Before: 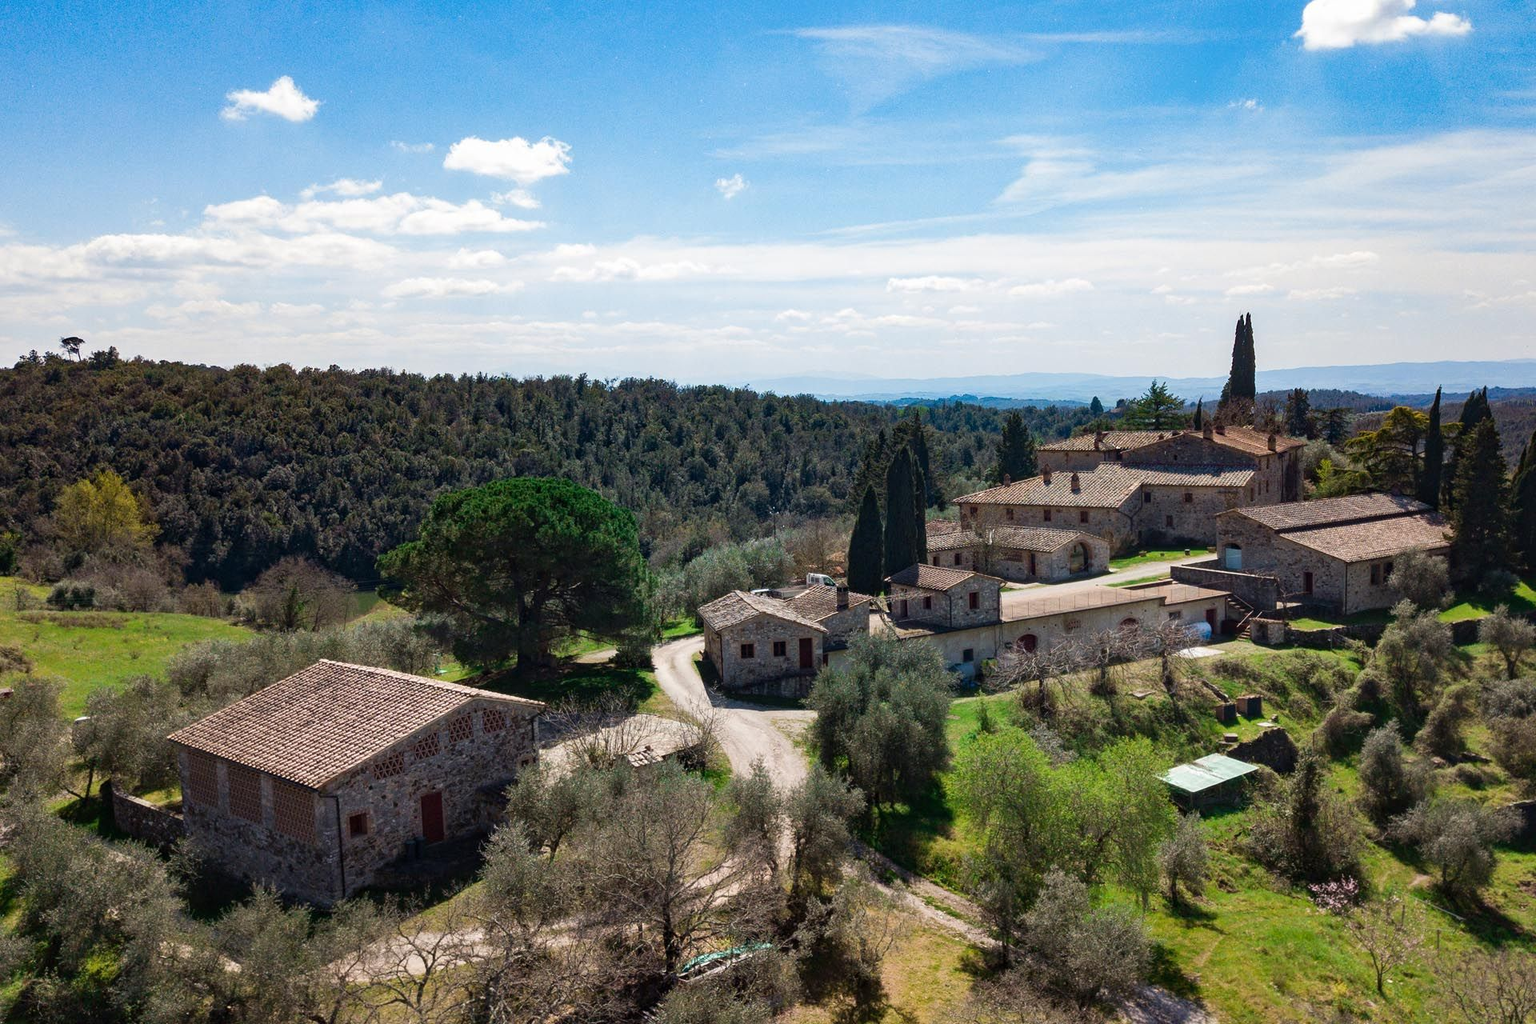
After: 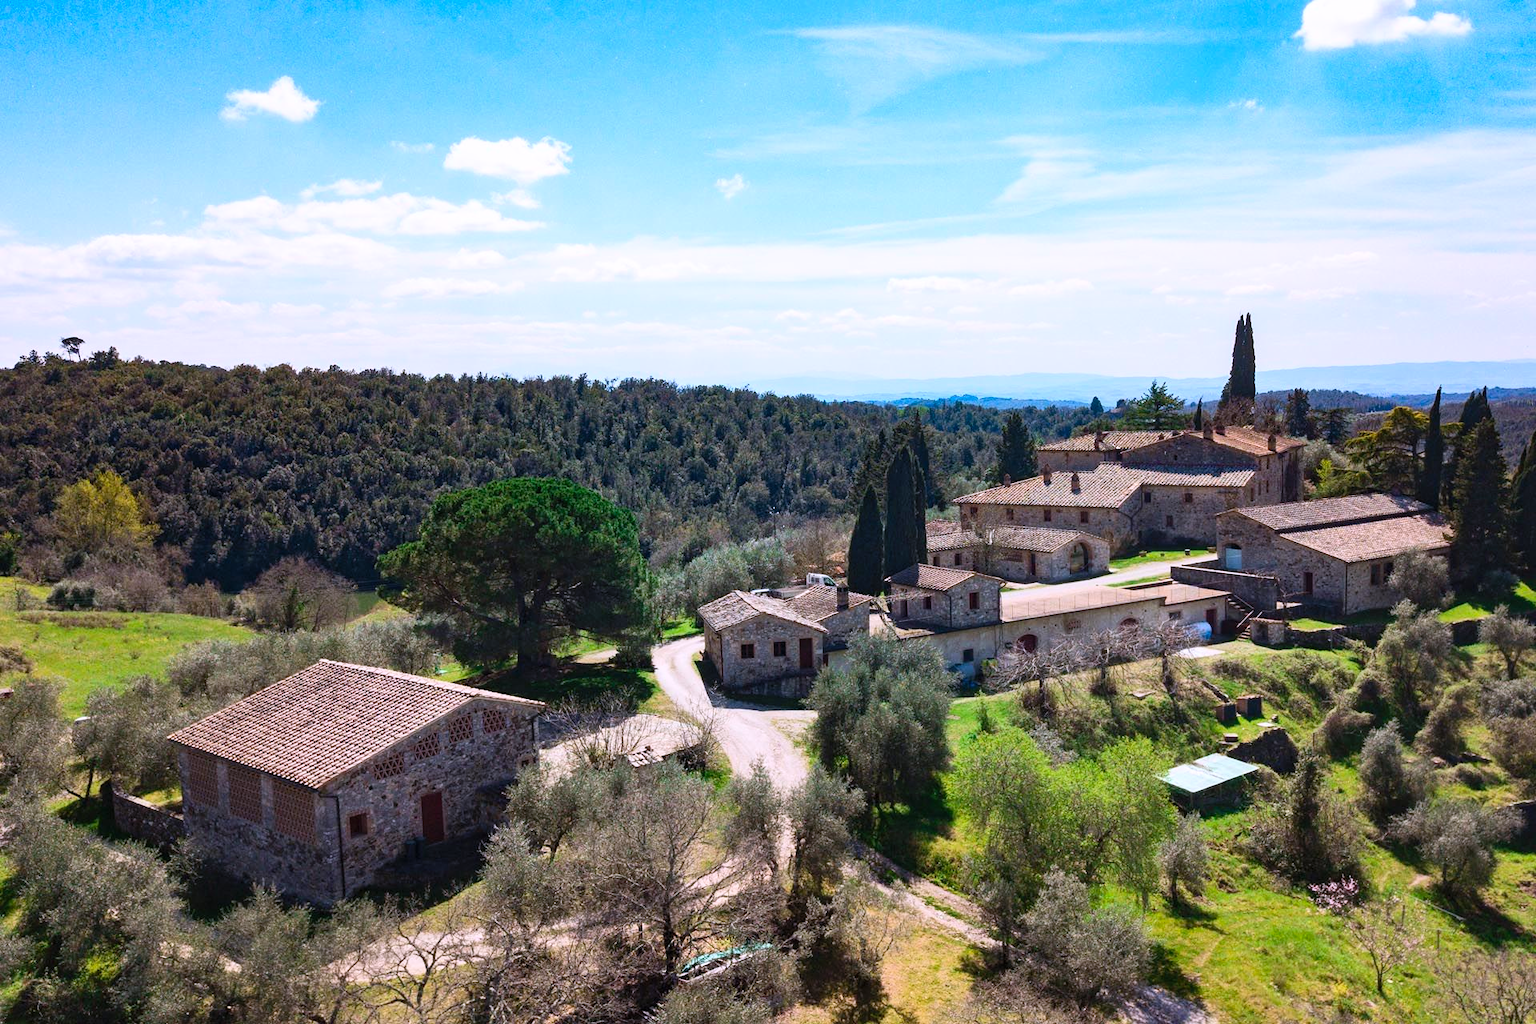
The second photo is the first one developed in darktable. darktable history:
white balance: red 1.004, blue 1.096
contrast brightness saturation: contrast 0.2, brightness 0.16, saturation 0.22
